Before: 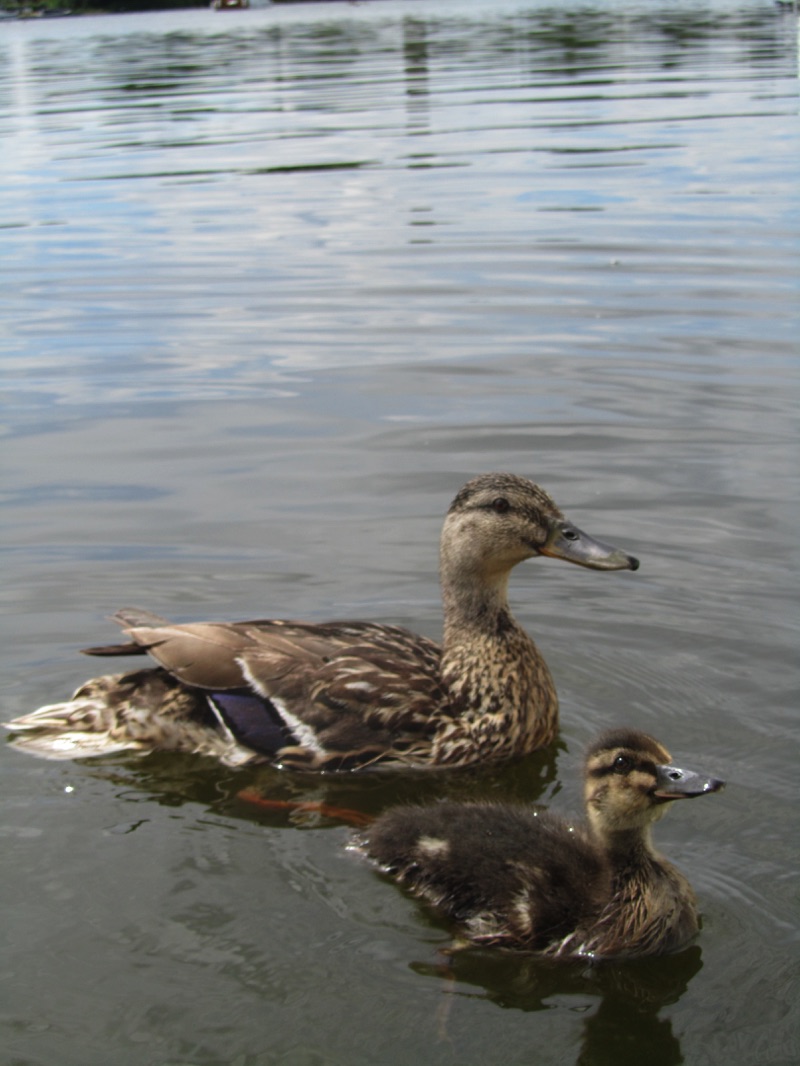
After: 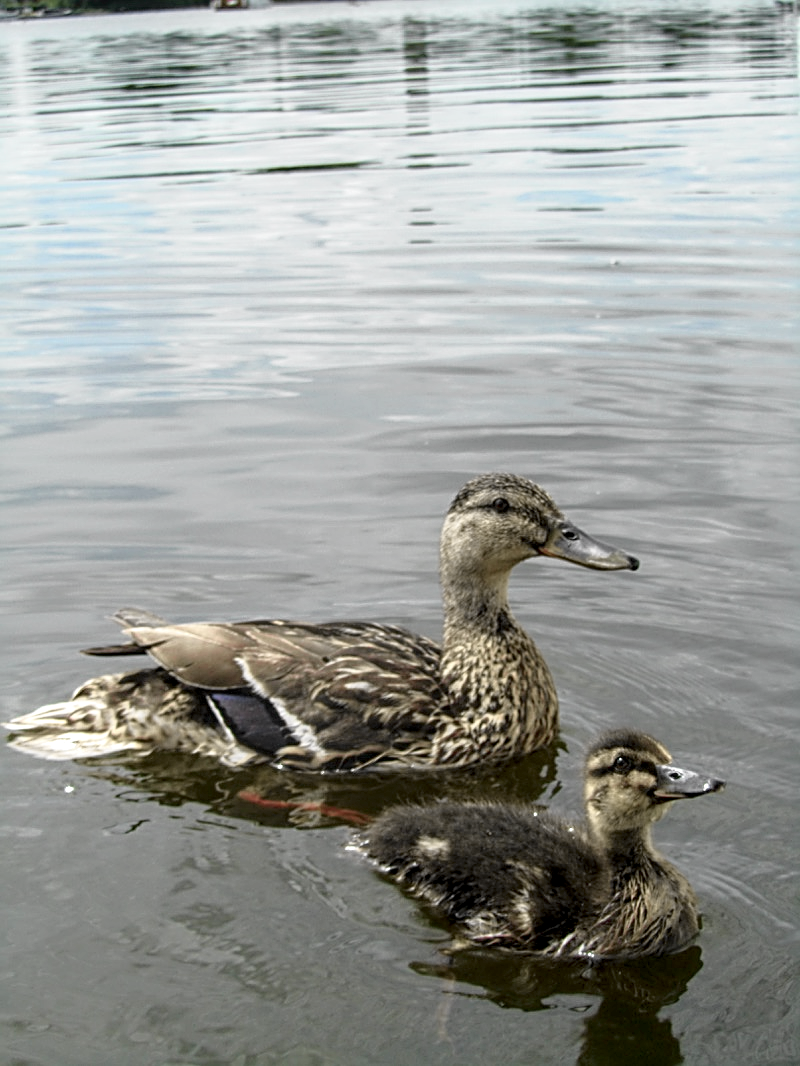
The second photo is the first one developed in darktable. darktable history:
exposure: black level correction 0.001, exposure 0.298 EV, compensate highlight preservation false
sharpen: radius 2.557, amount 0.647
tone curve: curves: ch0 [(0, 0) (0.058, 0.037) (0.214, 0.183) (0.304, 0.288) (0.561, 0.554) (0.687, 0.677) (0.768, 0.768) (0.858, 0.861) (0.987, 0.945)]; ch1 [(0, 0) (0.172, 0.123) (0.312, 0.296) (0.432, 0.448) (0.471, 0.469) (0.502, 0.5) (0.521, 0.505) (0.565, 0.569) (0.663, 0.663) (0.703, 0.721) (0.857, 0.917) (1, 1)]; ch2 [(0, 0) (0.411, 0.424) (0.485, 0.497) (0.502, 0.5) (0.517, 0.511) (0.556, 0.551) (0.626, 0.594) (0.709, 0.661) (1, 1)], color space Lab, independent channels
local contrast: detail 130%
